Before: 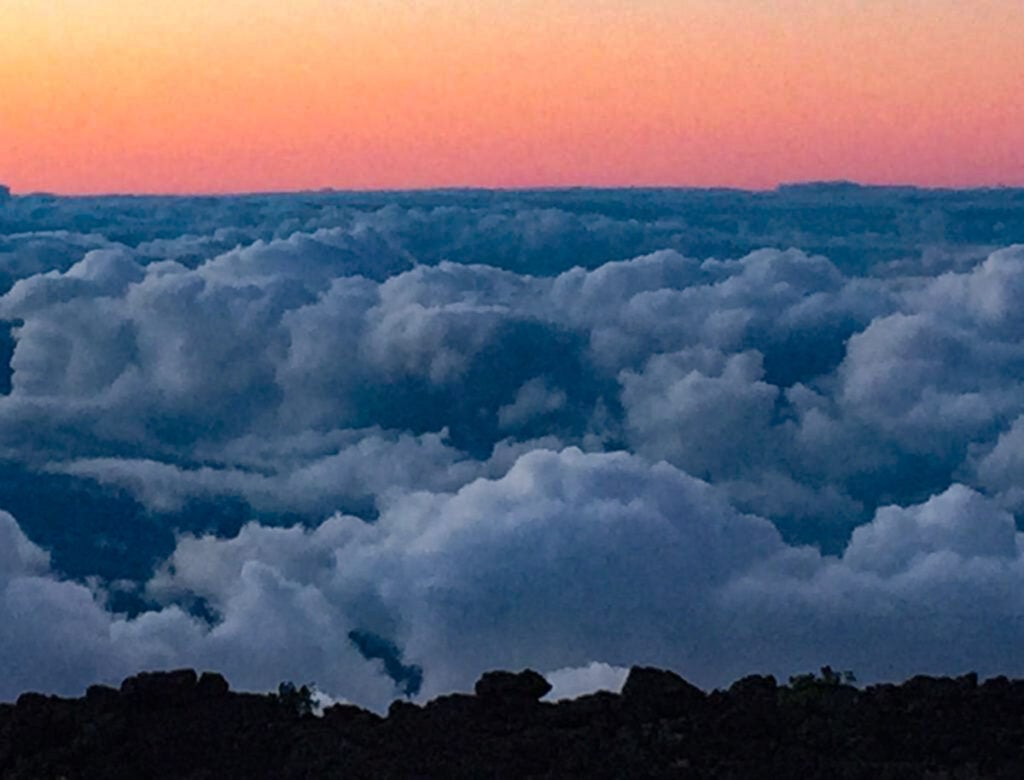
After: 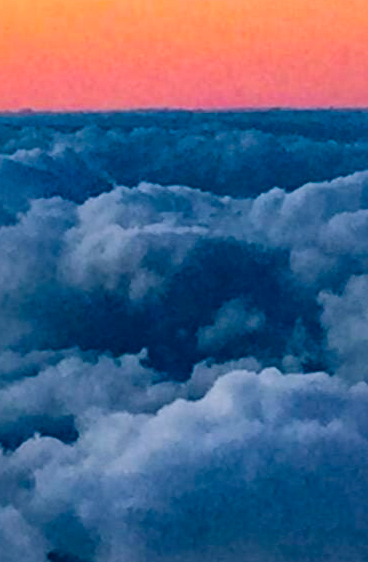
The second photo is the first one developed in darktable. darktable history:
local contrast: mode bilateral grid, contrast 50, coarseness 50, detail 150%, midtone range 0.2
color balance rgb: shadows lift › chroma 2%, shadows lift › hue 214.68°, perceptual saturation grading › global saturation 30.488%, global vibrance 20%
crop and rotate: left 29.424%, top 10.24%, right 34.548%, bottom 17.584%
color calibration: illuminant same as pipeline (D50), adaptation XYZ, x 0.346, y 0.359, temperature 5018.61 K
